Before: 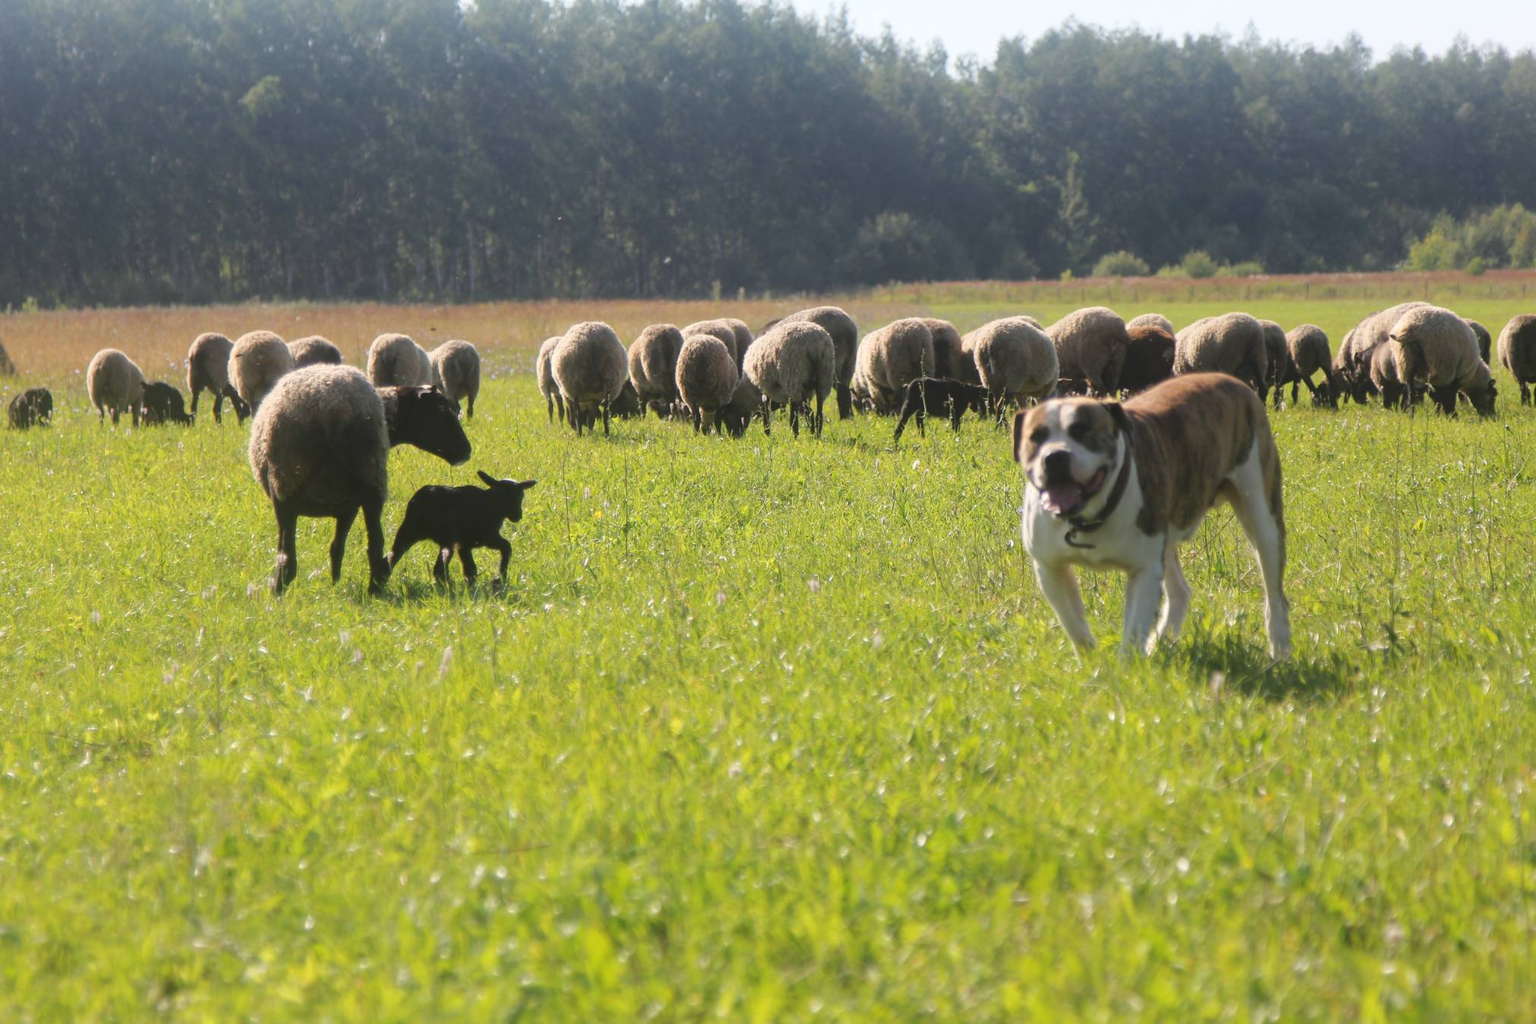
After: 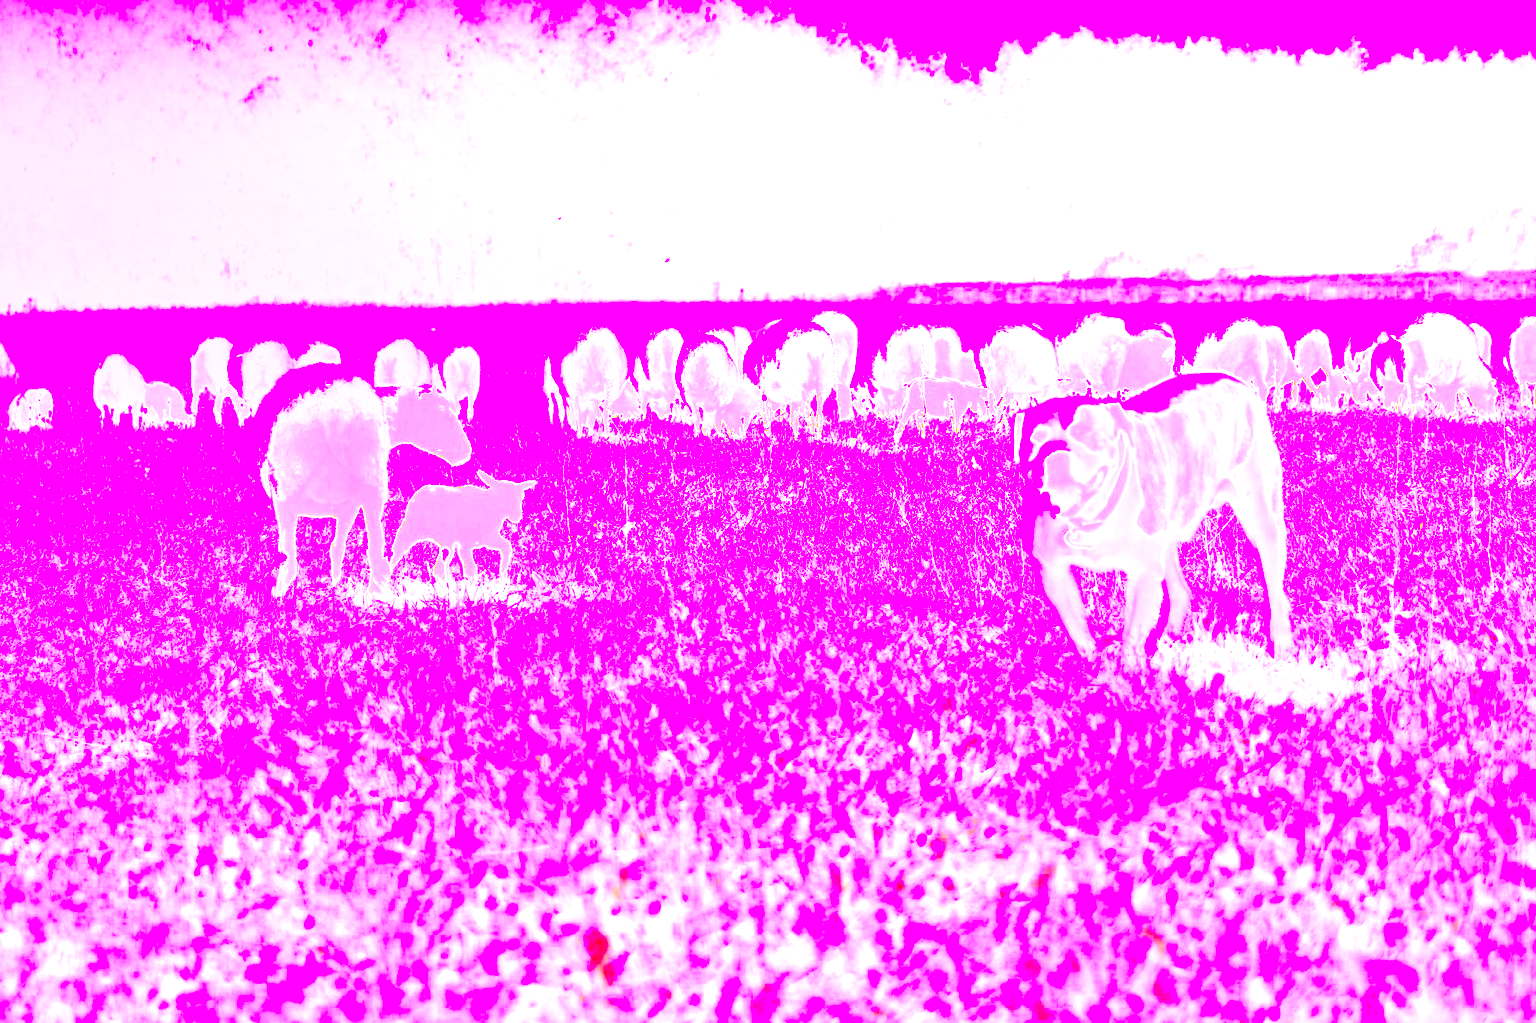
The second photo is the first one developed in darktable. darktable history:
local contrast: detail 130%
white balance: red 8, blue 8
